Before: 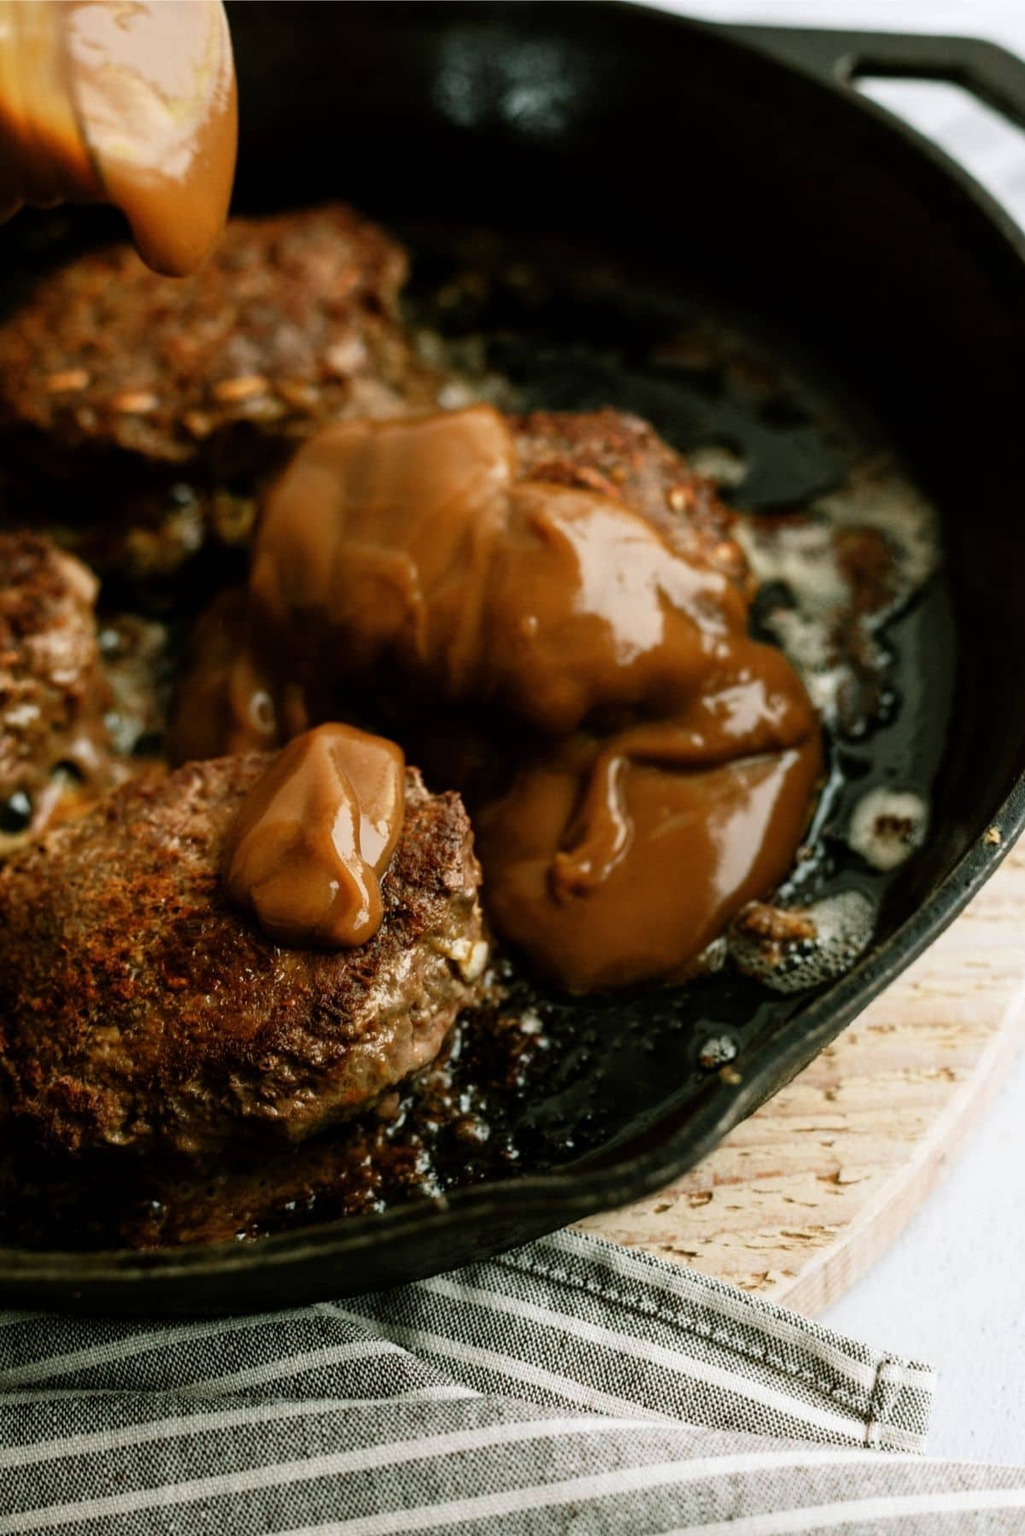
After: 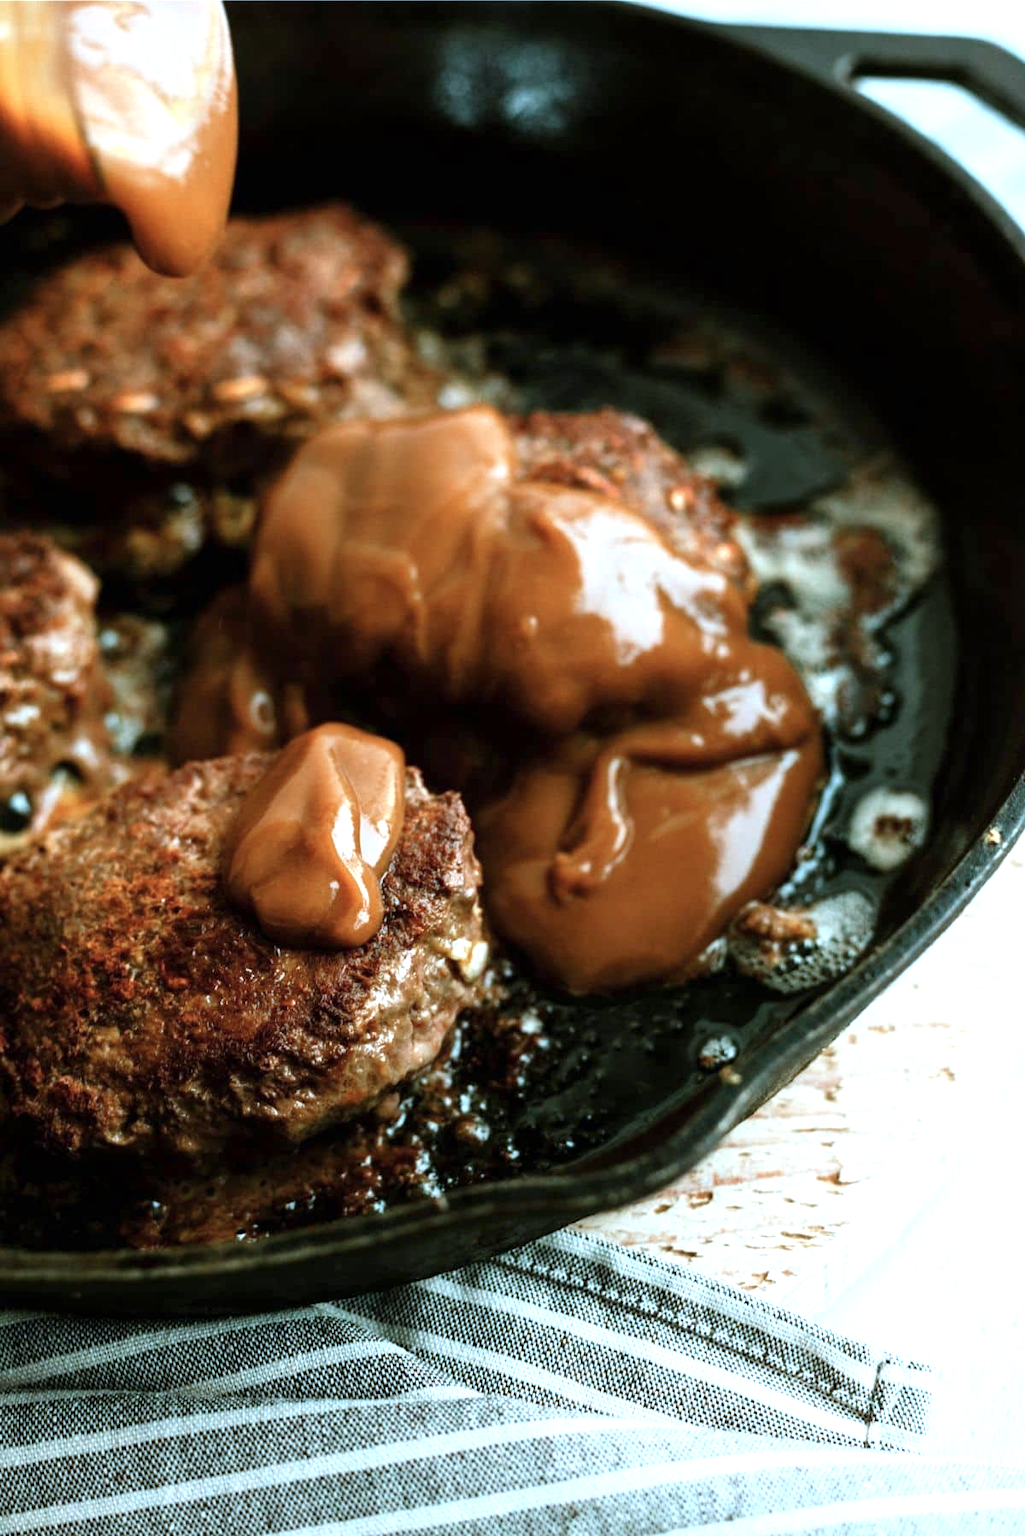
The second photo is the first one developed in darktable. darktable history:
exposure: exposure 0.824 EV, compensate highlight preservation false
color correction: highlights a* -9.37, highlights b* -23.04
